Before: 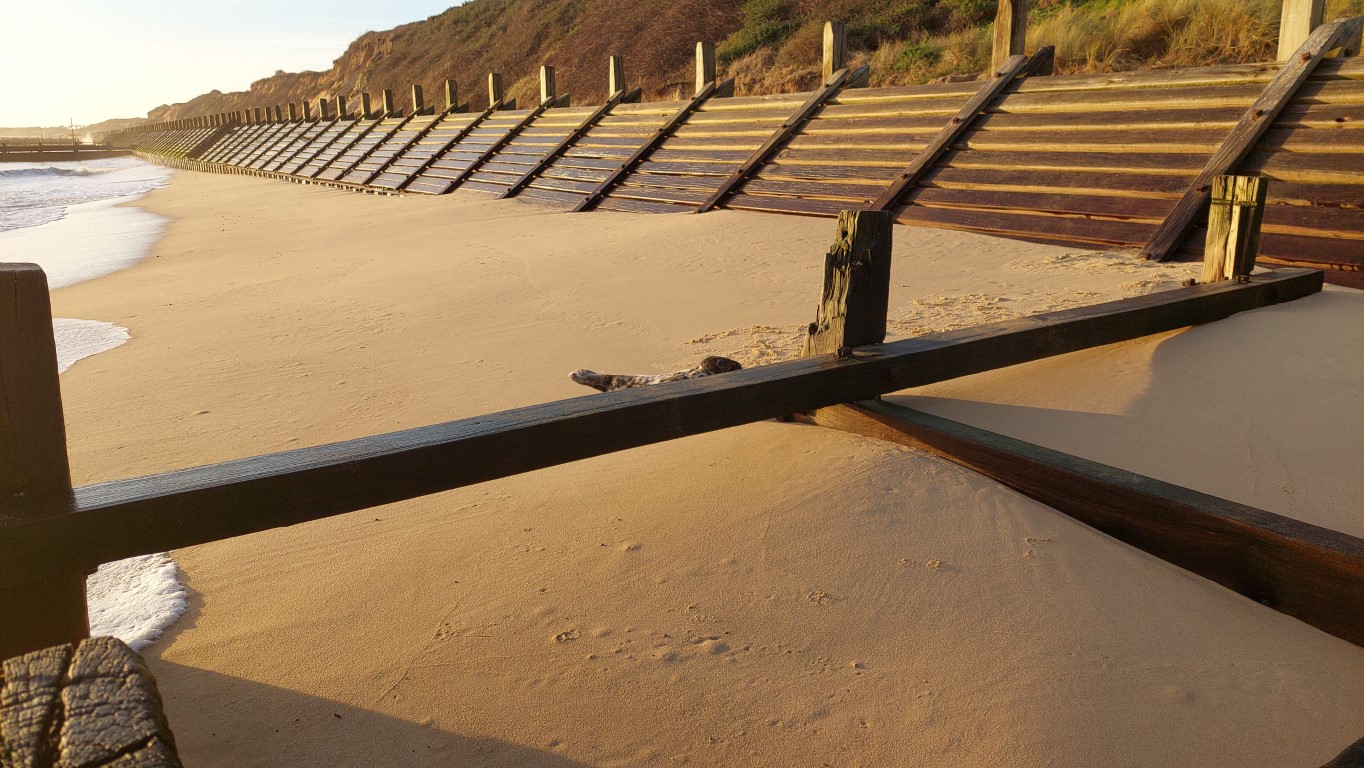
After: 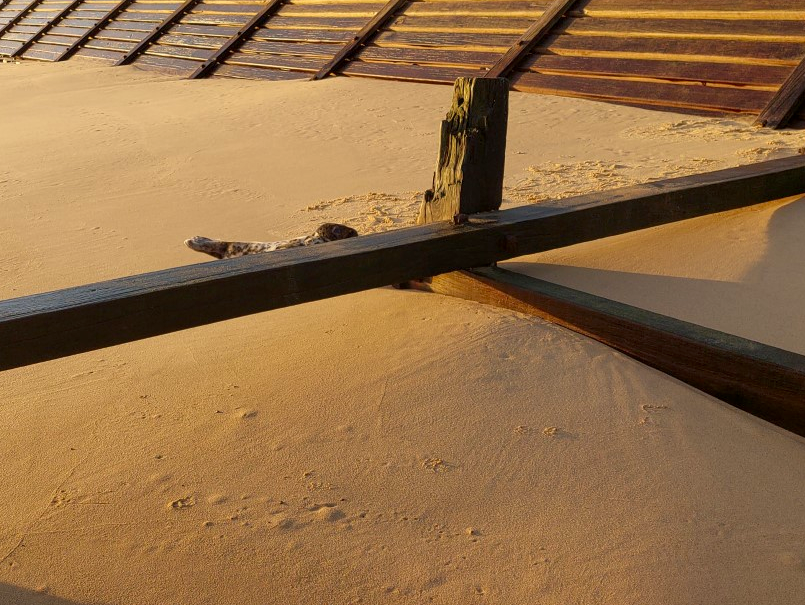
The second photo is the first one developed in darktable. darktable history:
crop and rotate: left 28.206%, top 17.413%, right 12.736%, bottom 3.694%
local contrast: highlights 100%, shadows 102%, detail 120%, midtone range 0.2
contrast brightness saturation: saturation 0.181
